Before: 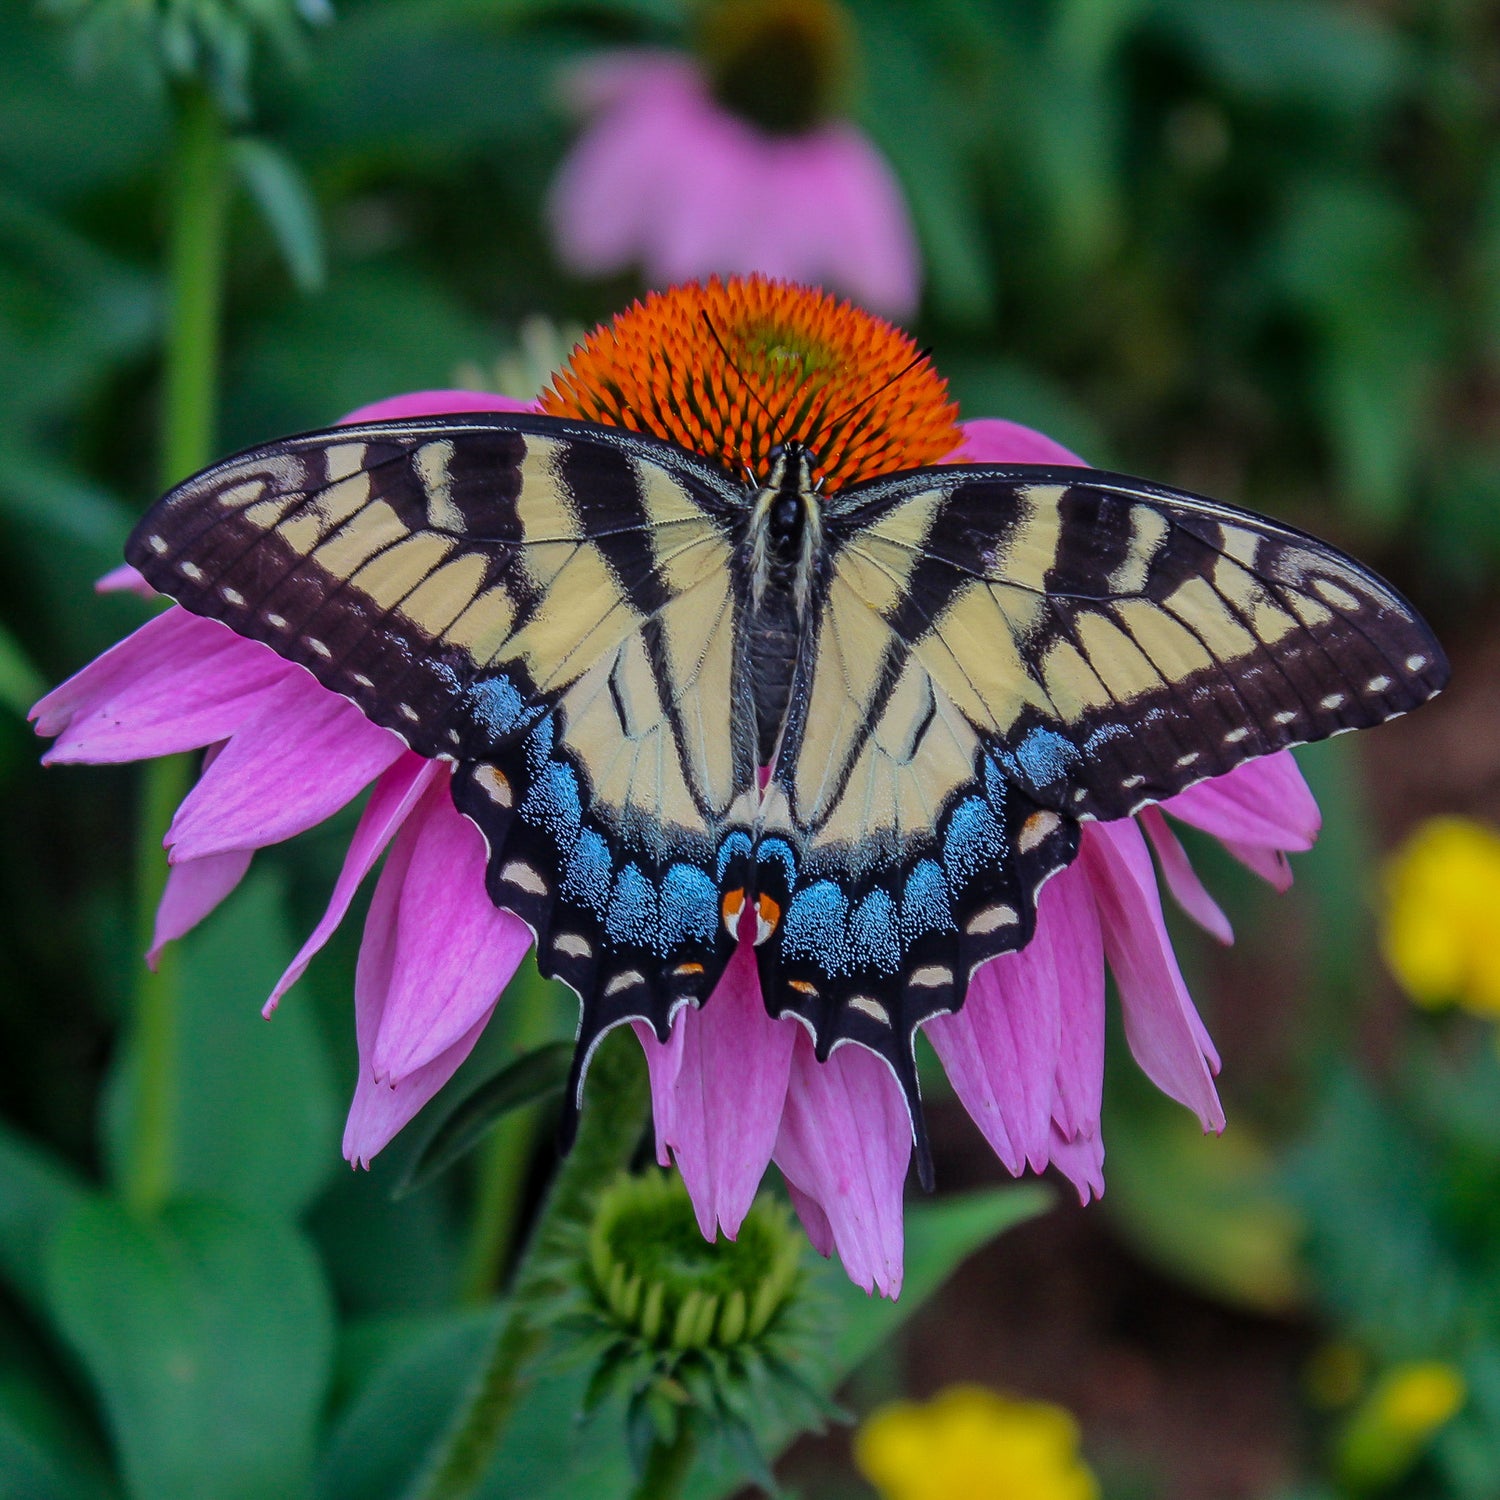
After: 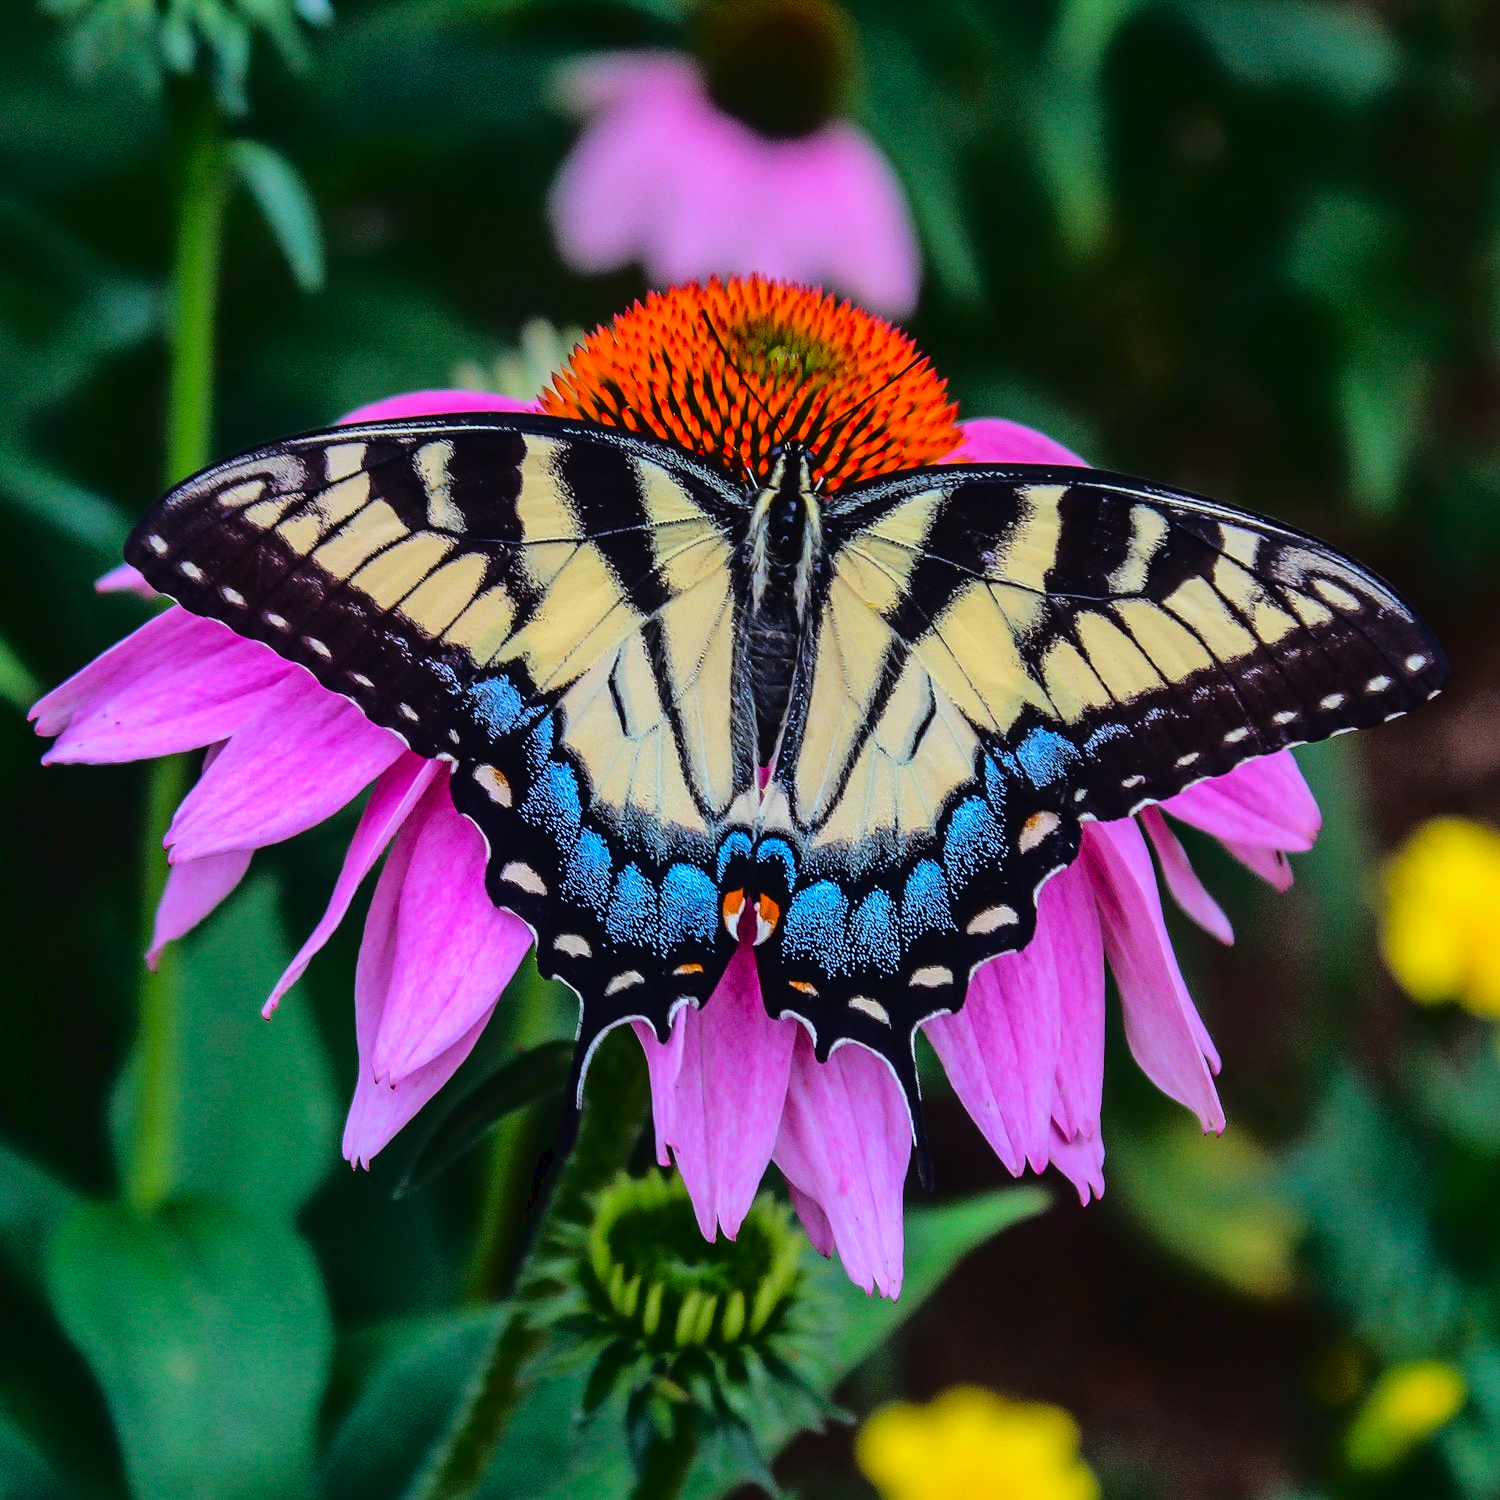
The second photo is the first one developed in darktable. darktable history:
tone curve: curves: ch0 [(0, 0) (0.003, 0.03) (0.011, 0.03) (0.025, 0.033) (0.044, 0.035) (0.069, 0.04) (0.1, 0.046) (0.136, 0.052) (0.177, 0.08) (0.224, 0.121) (0.277, 0.225) (0.335, 0.343) (0.399, 0.456) (0.468, 0.555) (0.543, 0.647) (0.623, 0.732) (0.709, 0.808) (0.801, 0.886) (0.898, 0.947) (1, 1)]
contrast brightness saturation: contrast 0.045, saturation 0.162
